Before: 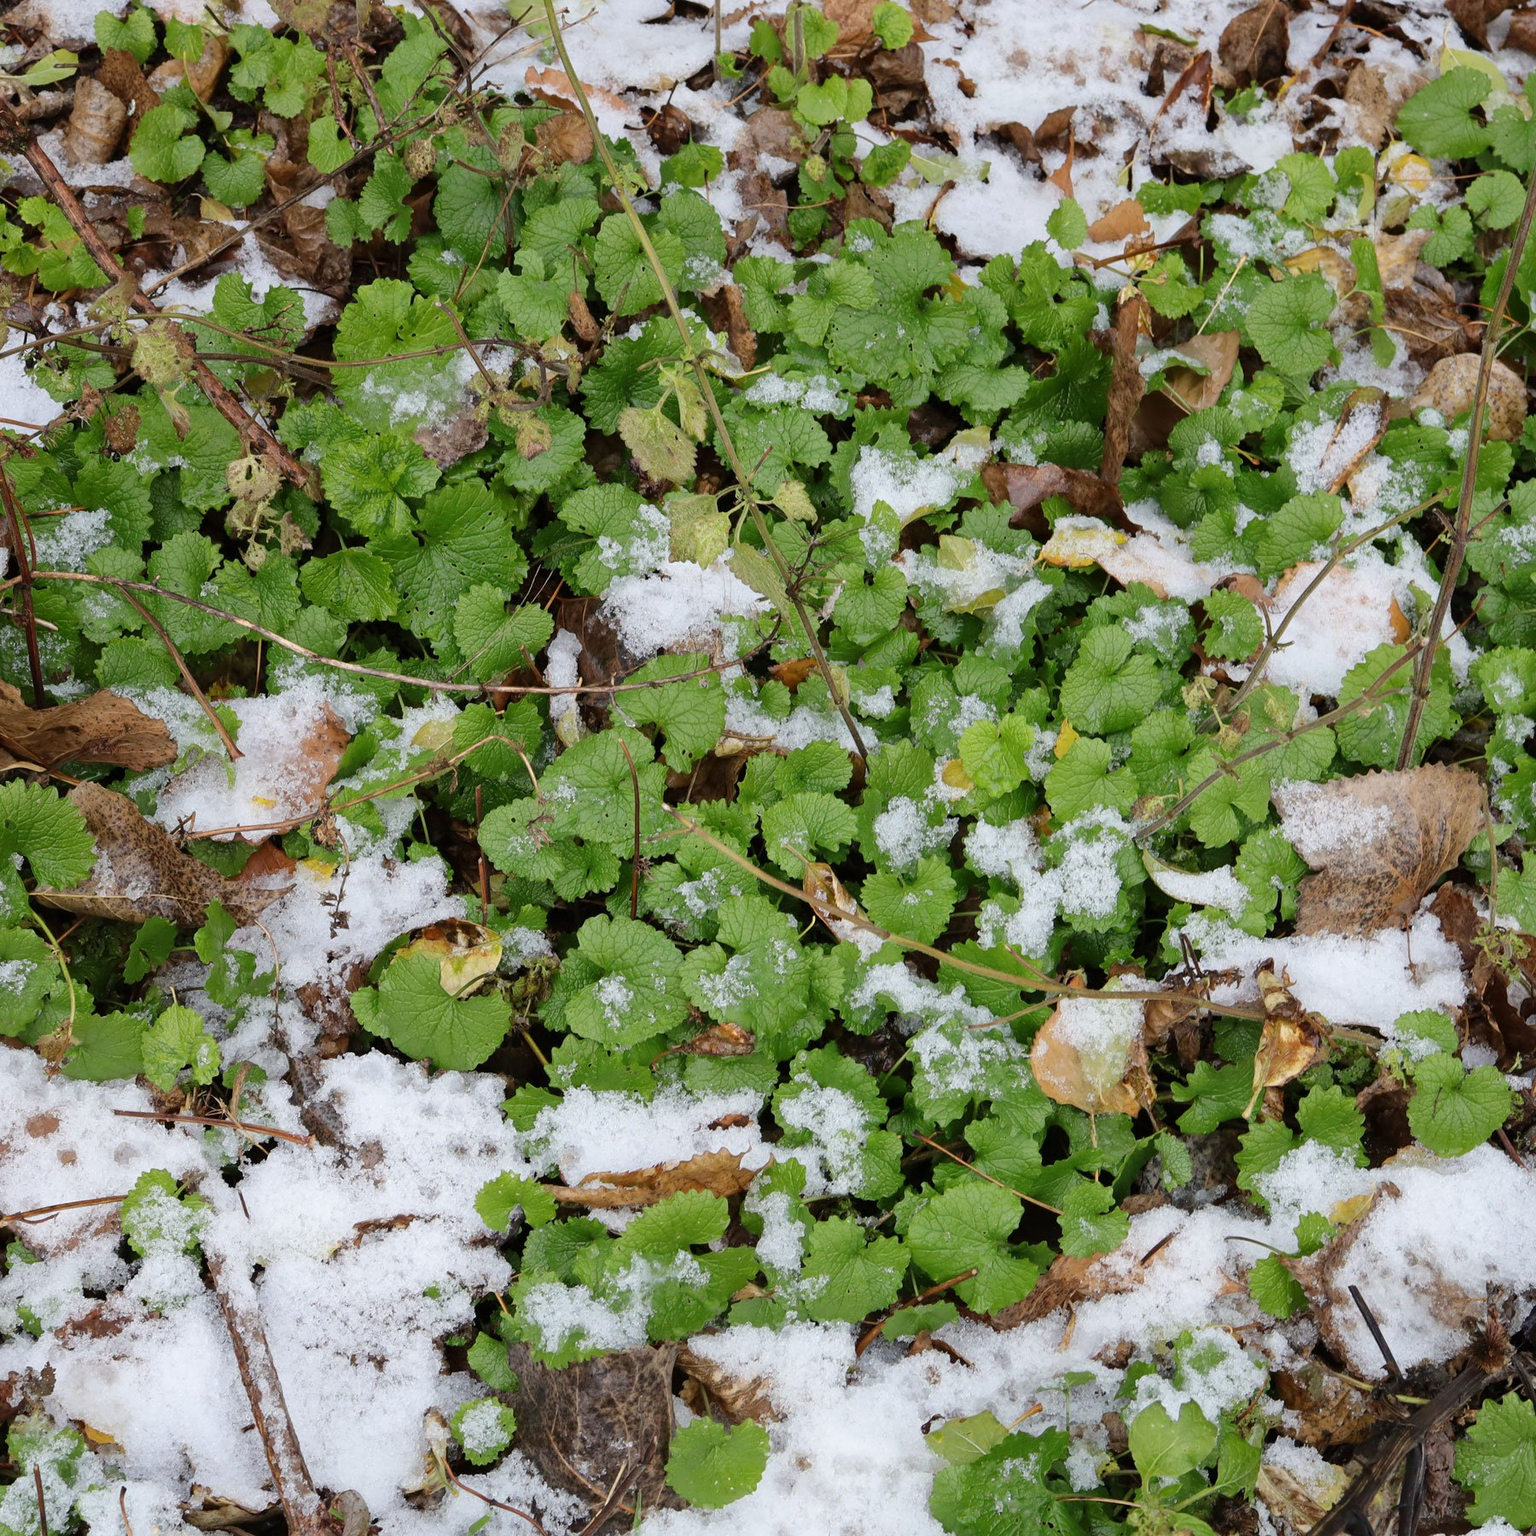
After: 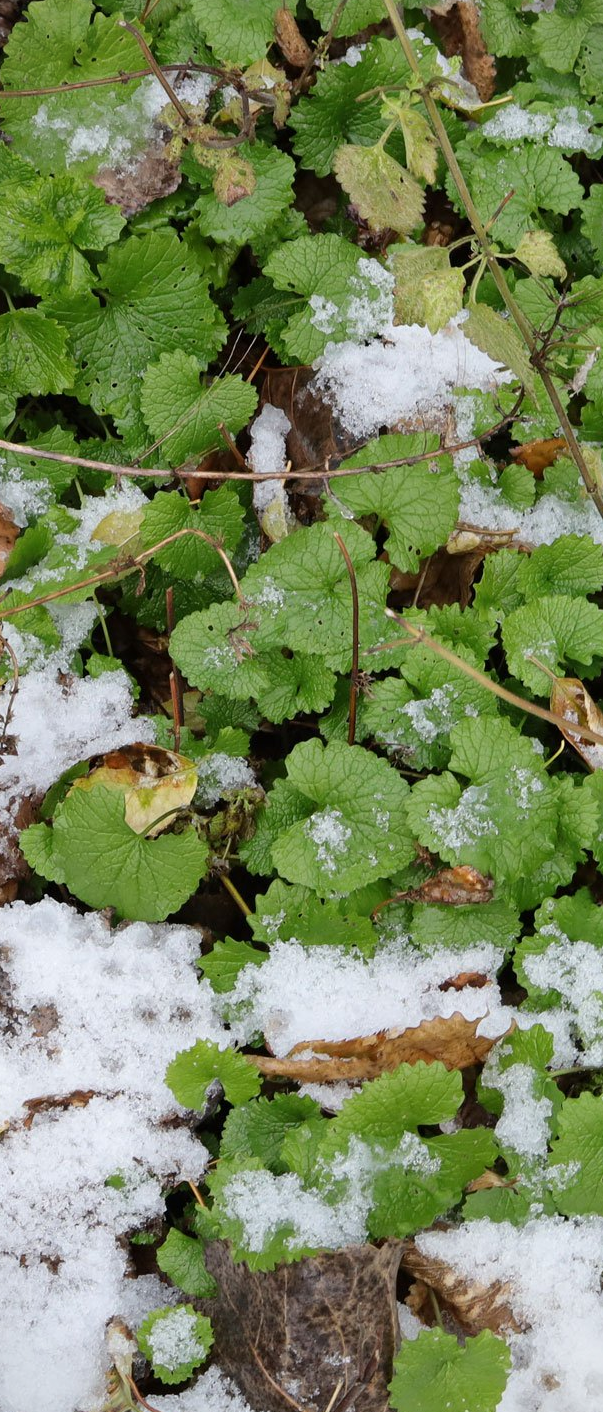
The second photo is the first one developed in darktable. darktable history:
vignetting: fall-off start 97%, fall-off radius 100%, width/height ratio 0.609, unbound false
crop and rotate: left 21.77%, top 18.528%, right 44.676%, bottom 2.997%
